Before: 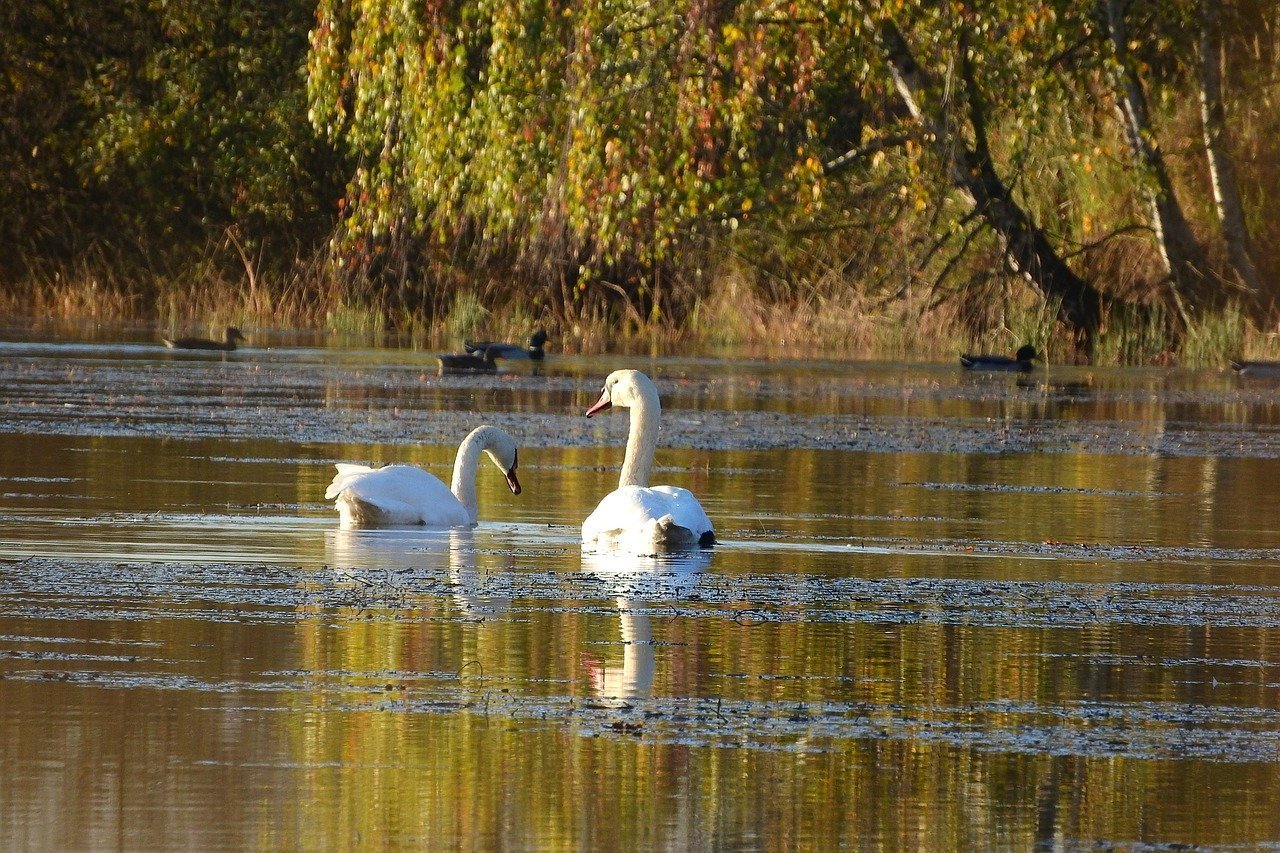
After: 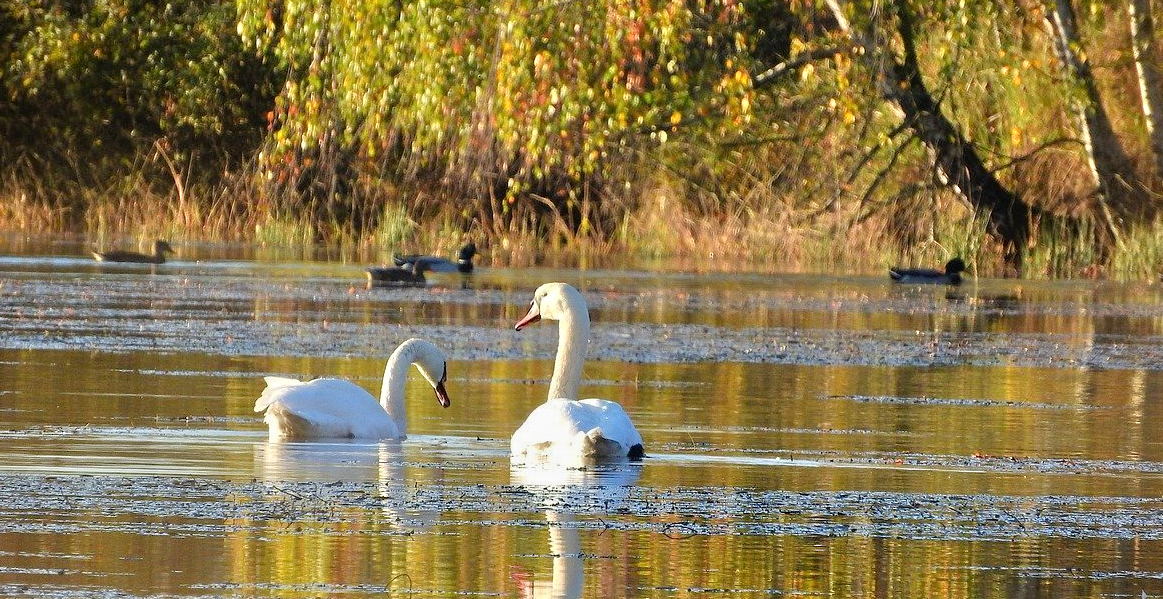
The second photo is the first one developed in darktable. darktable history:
exposure: black level correction 0.001, exposure -0.125 EV, compensate exposure bias true, compensate highlight preservation false
crop: left 5.596%, top 10.314%, right 3.534%, bottom 19.395%
tone equalizer: -7 EV 0.15 EV, -6 EV 0.6 EV, -5 EV 1.15 EV, -4 EV 1.33 EV, -3 EV 1.15 EV, -2 EV 0.6 EV, -1 EV 0.15 EV, mask exposure compensation -0.5 EV
